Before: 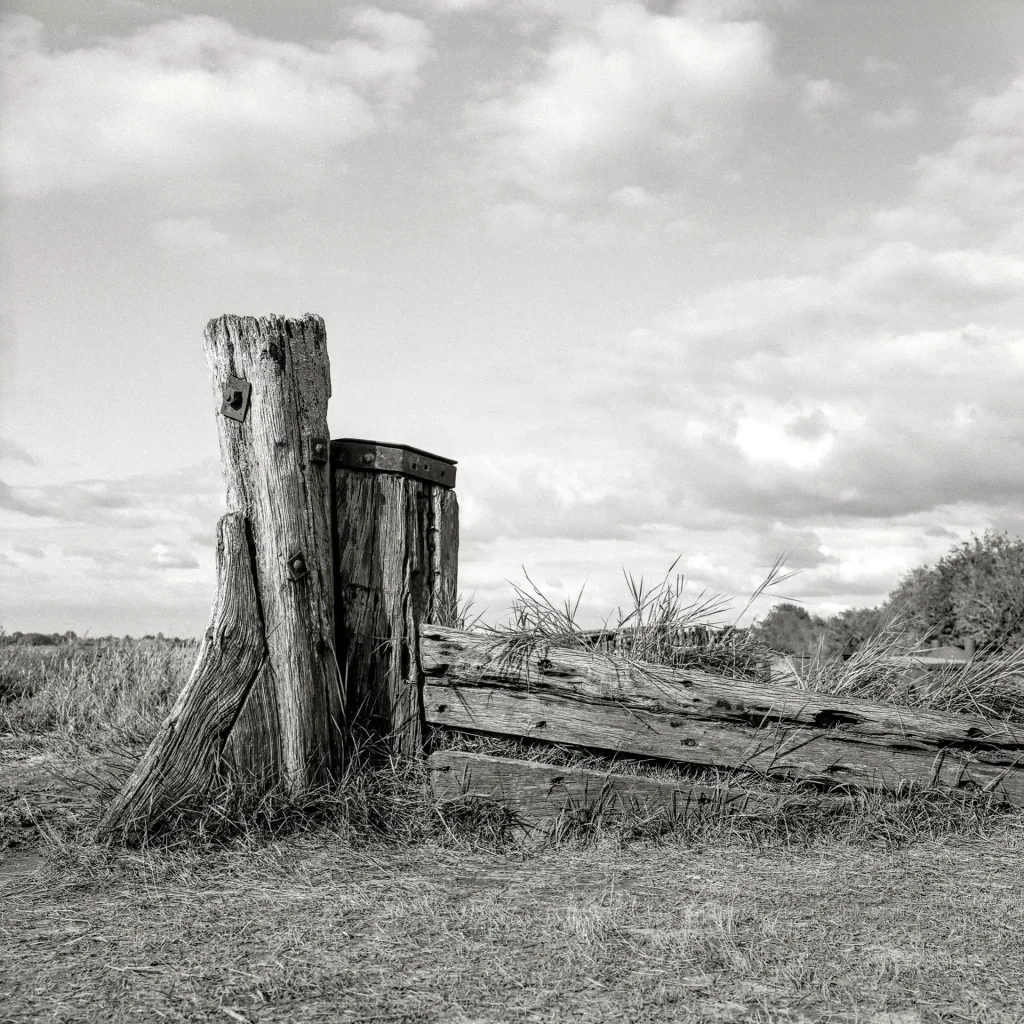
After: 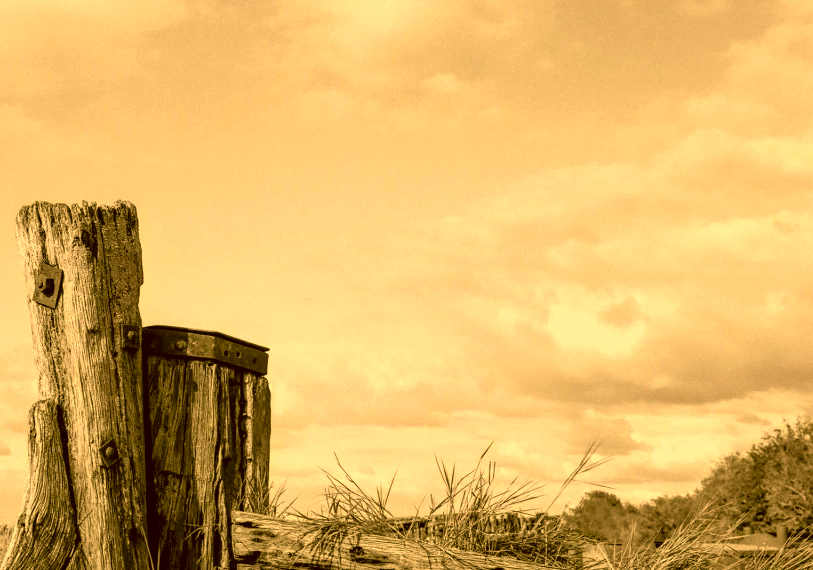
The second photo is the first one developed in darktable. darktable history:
crop: left 18.38%, top 11.092%, right 2.134%, bottom 33.217%
color correction: highlights a* 10.44, highlights b* 30.04, shadows a* 2.73, shadows b* 17.51, saturation 1.72
